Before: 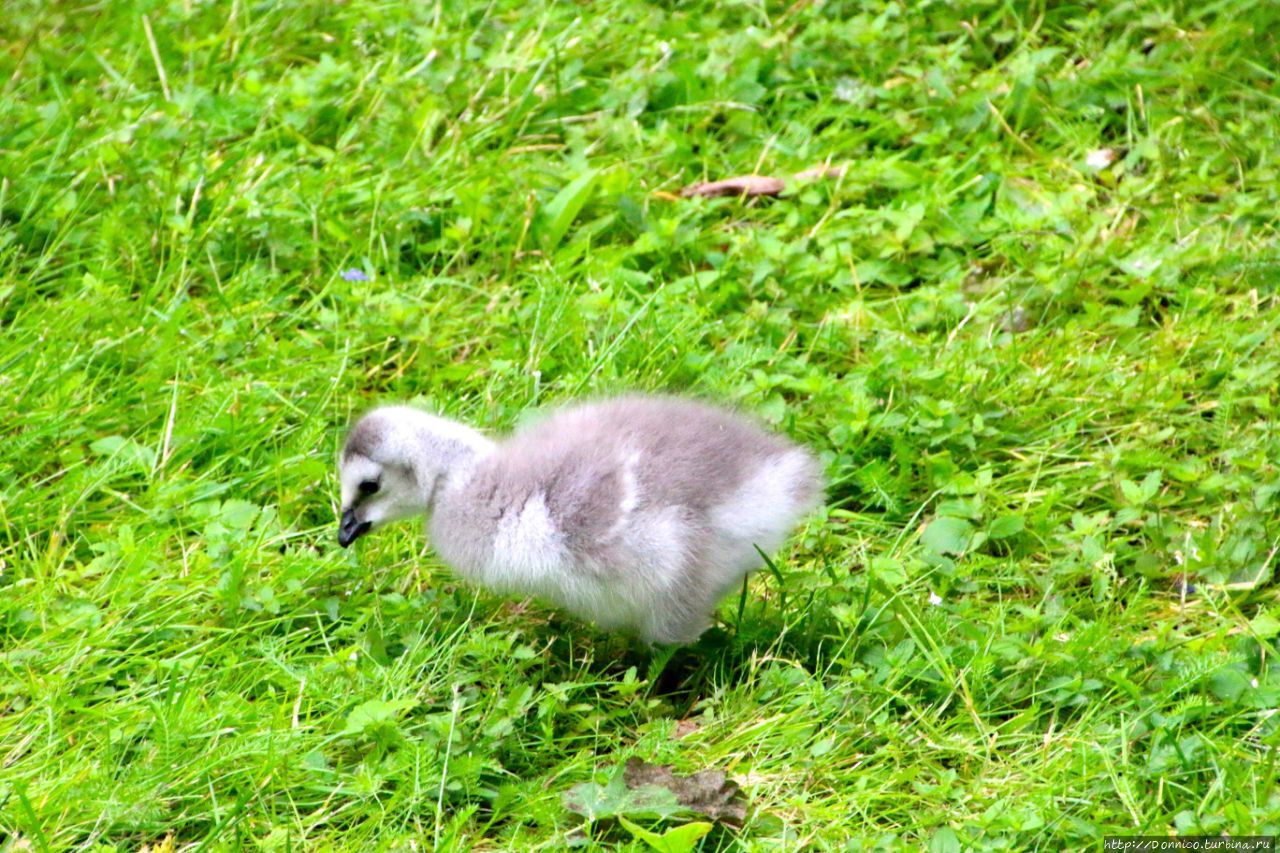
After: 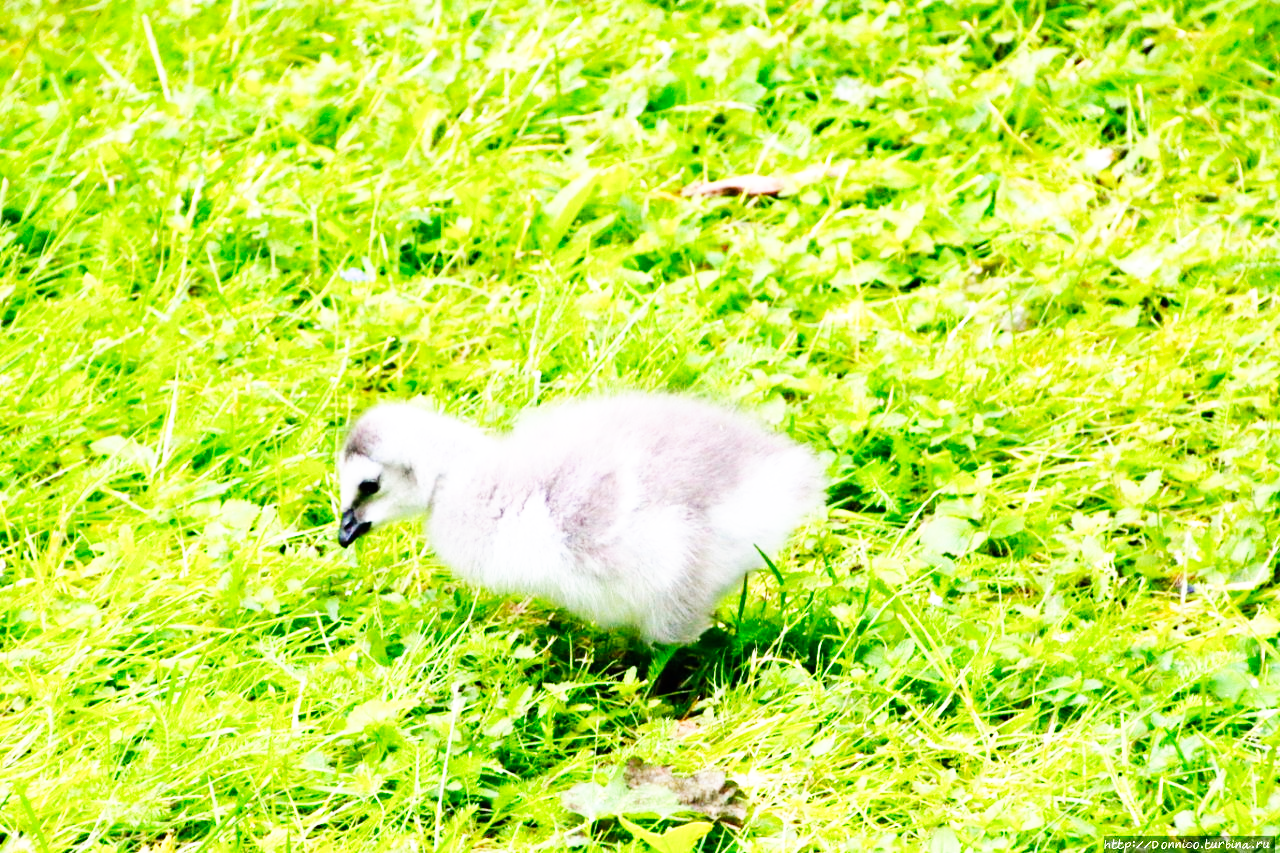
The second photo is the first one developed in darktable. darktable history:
white balance: red 1, blue 1
base curve: curves: ch0 [(0, 0) (0.007, 0.004) (0.027, 0.03) (0.046, 0.07) (0.207, 0.54) (0.442, 0.872) (0.673, 0.972) (1, 1)], preserve colors none
